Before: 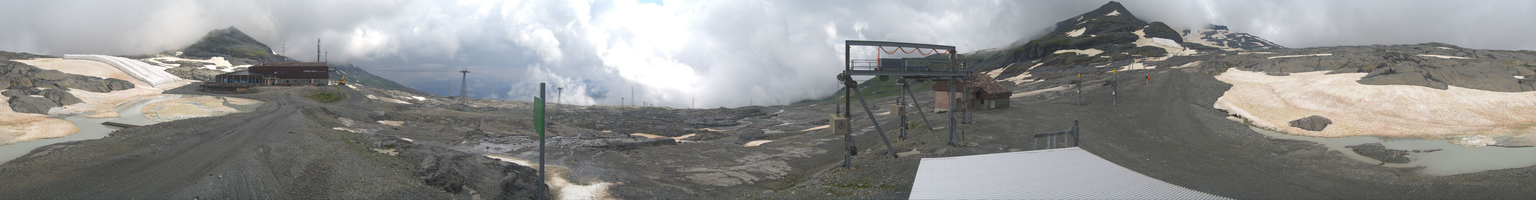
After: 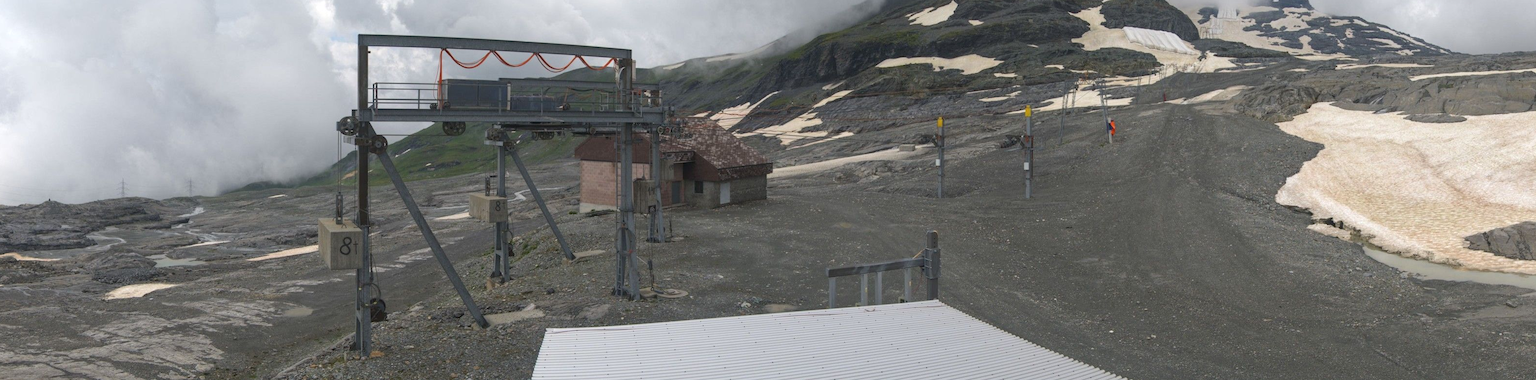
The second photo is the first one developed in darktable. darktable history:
crop: left 45.721%, top 13.393%, right 14.118%, bottom 10.01%
local contrast: on, module defaults
